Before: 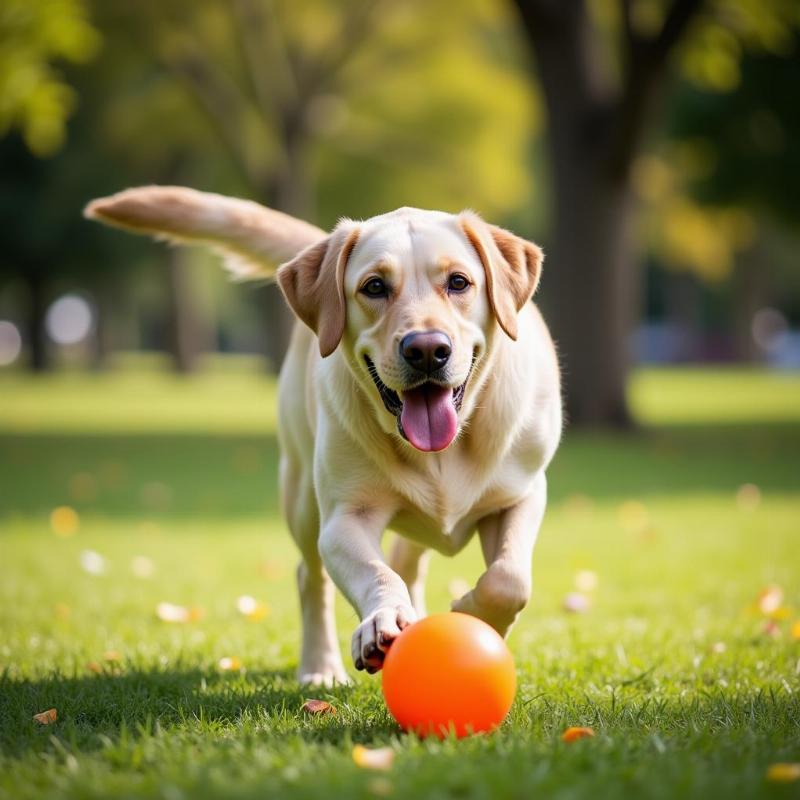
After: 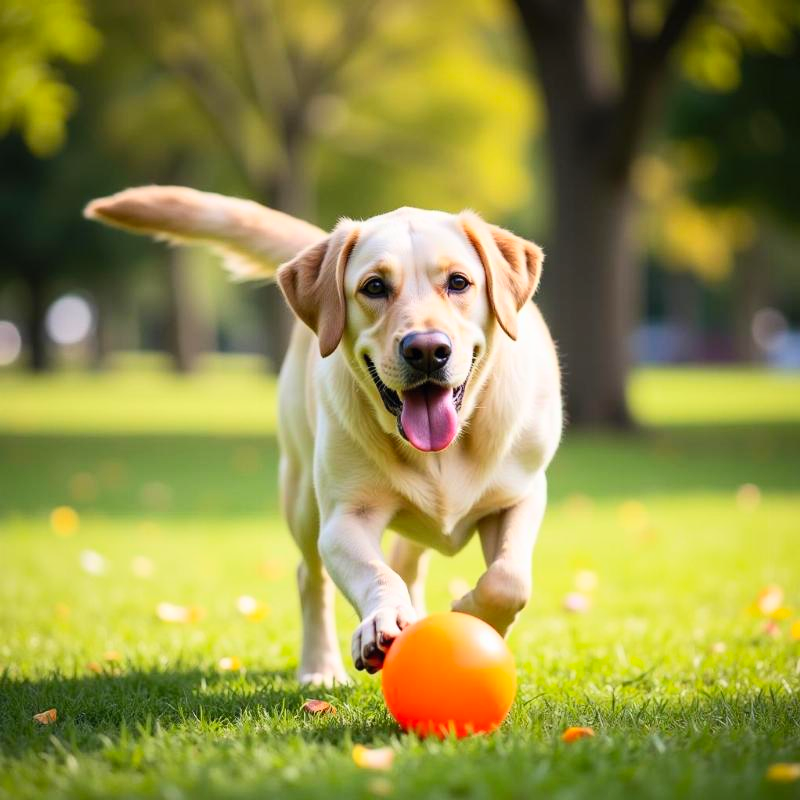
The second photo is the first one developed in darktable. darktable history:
contrast brightness saturation: contrast 0.197, brightness 0.162, saturation 0.222
